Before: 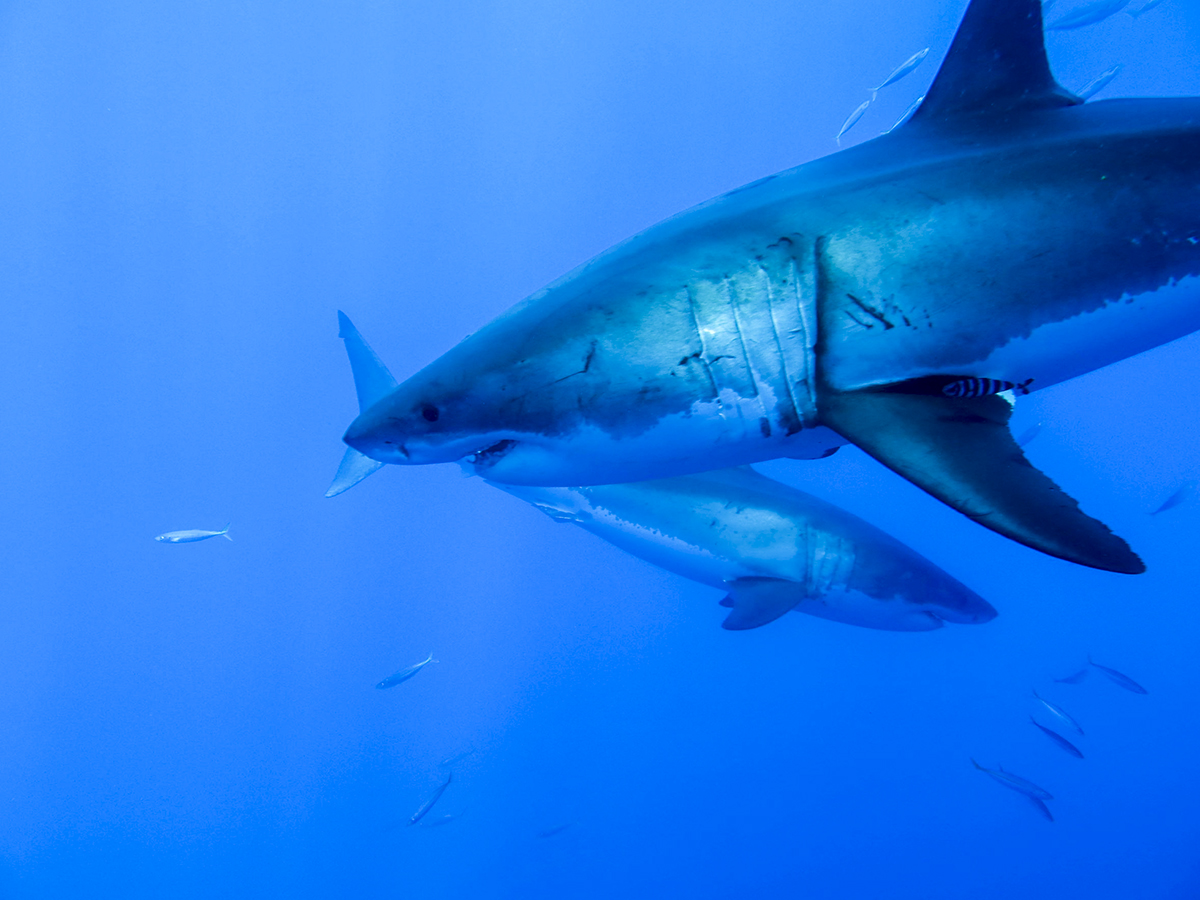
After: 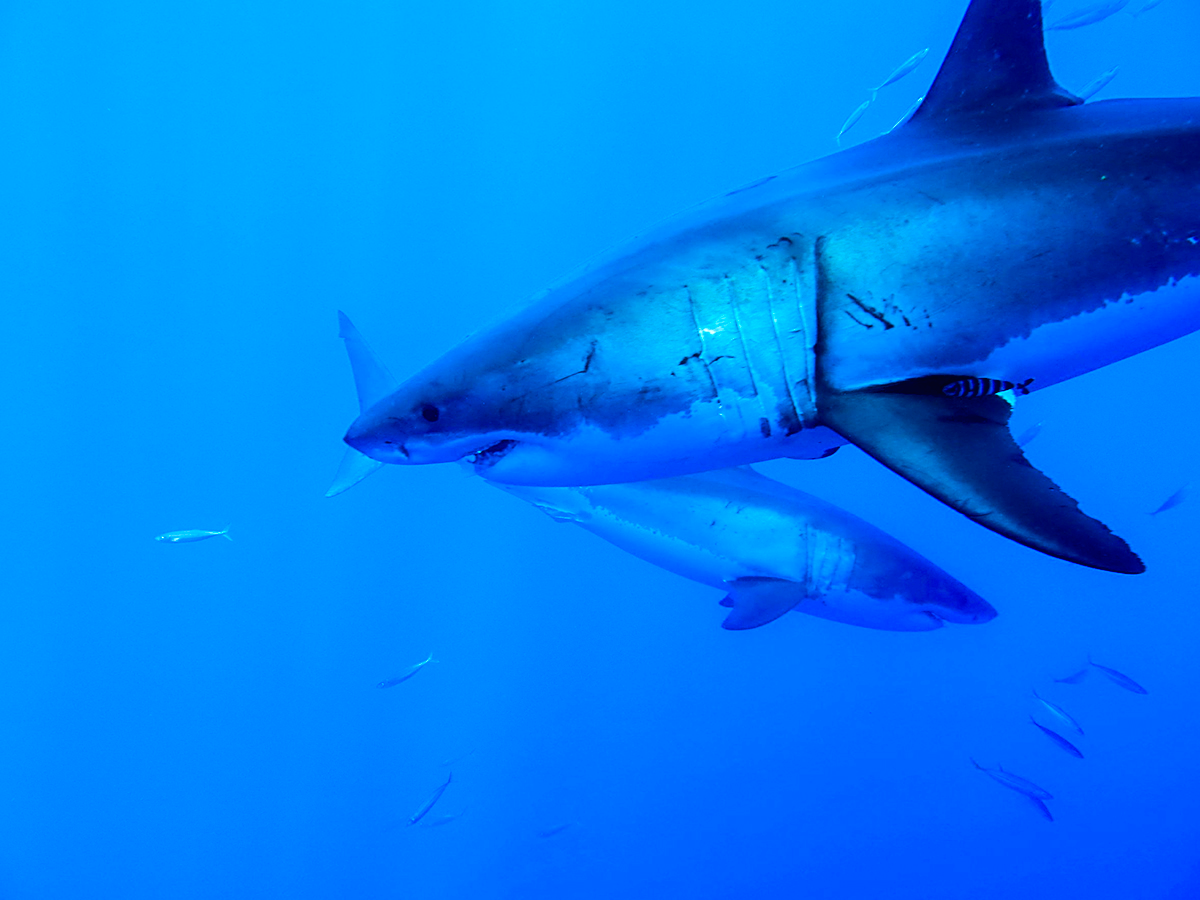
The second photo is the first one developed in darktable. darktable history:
sharpen: on, module defaults
contrast brightness saturation: contrast -0.02, brightness -0.01, saturation 0.03
color balance rgb: perceptual saturation grading › global saturation 25%, perceptual brilliance grading › mid-tones 10%, perceptual brilliance grading › shadows 15%, global vibrance 20%
